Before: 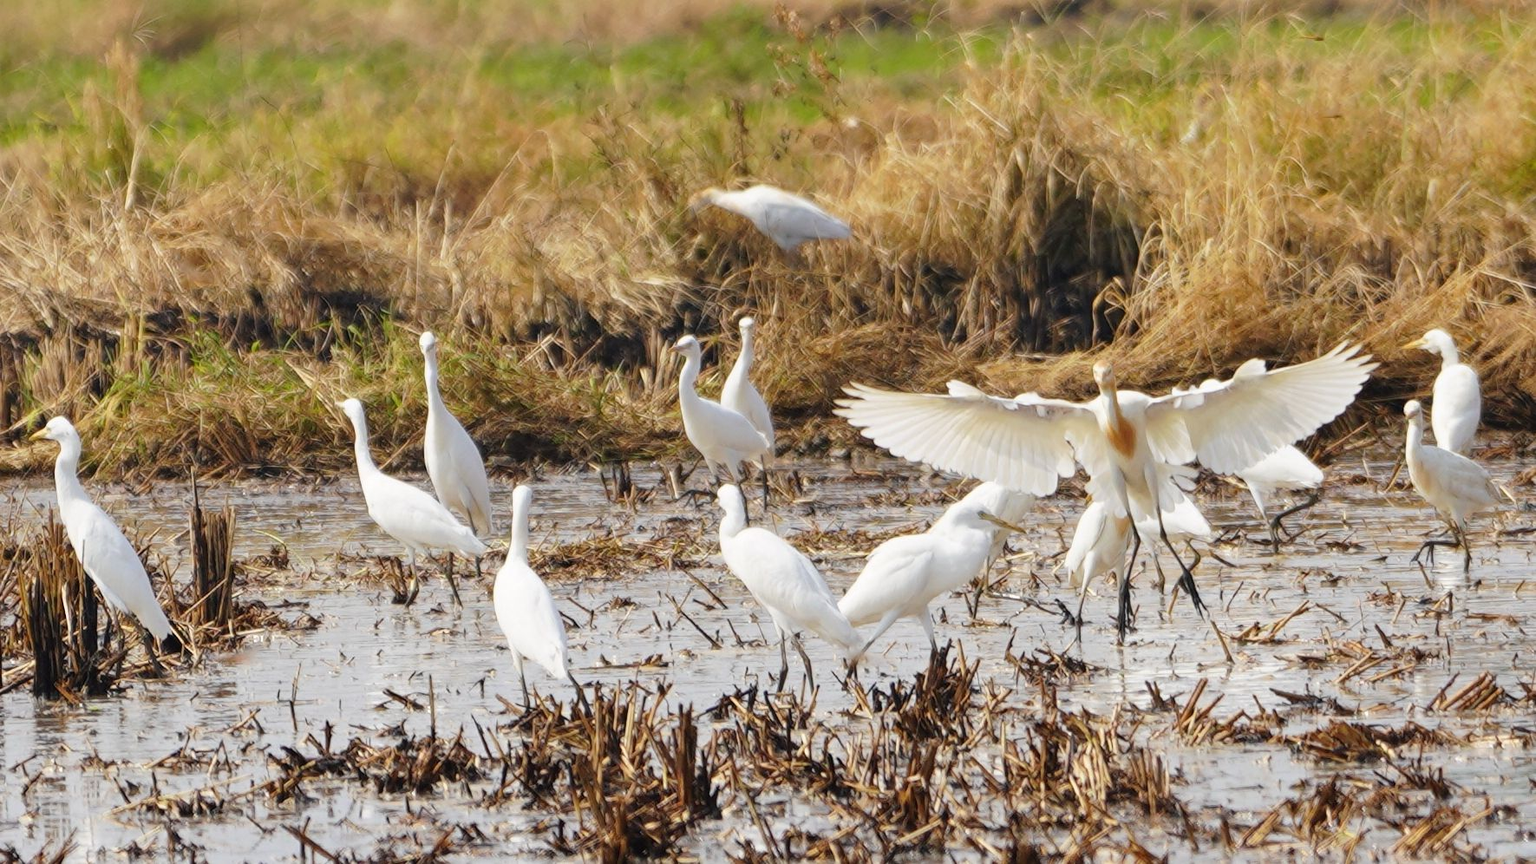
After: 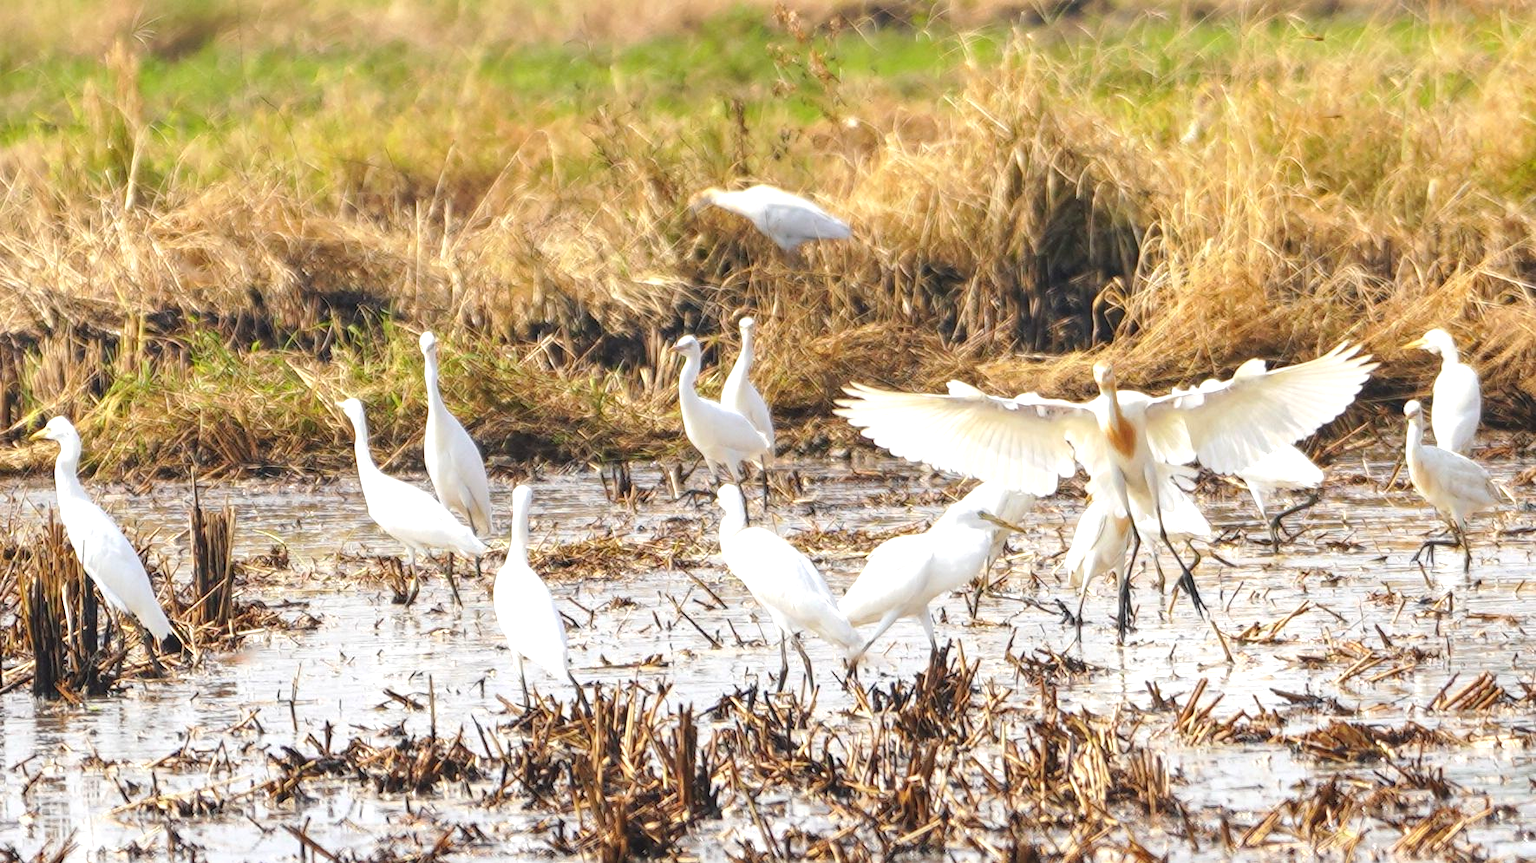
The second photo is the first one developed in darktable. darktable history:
local contrast: detail 109%
exposure: black level correction 0, exposure 0.692 EV, compensate highlight preservation false
